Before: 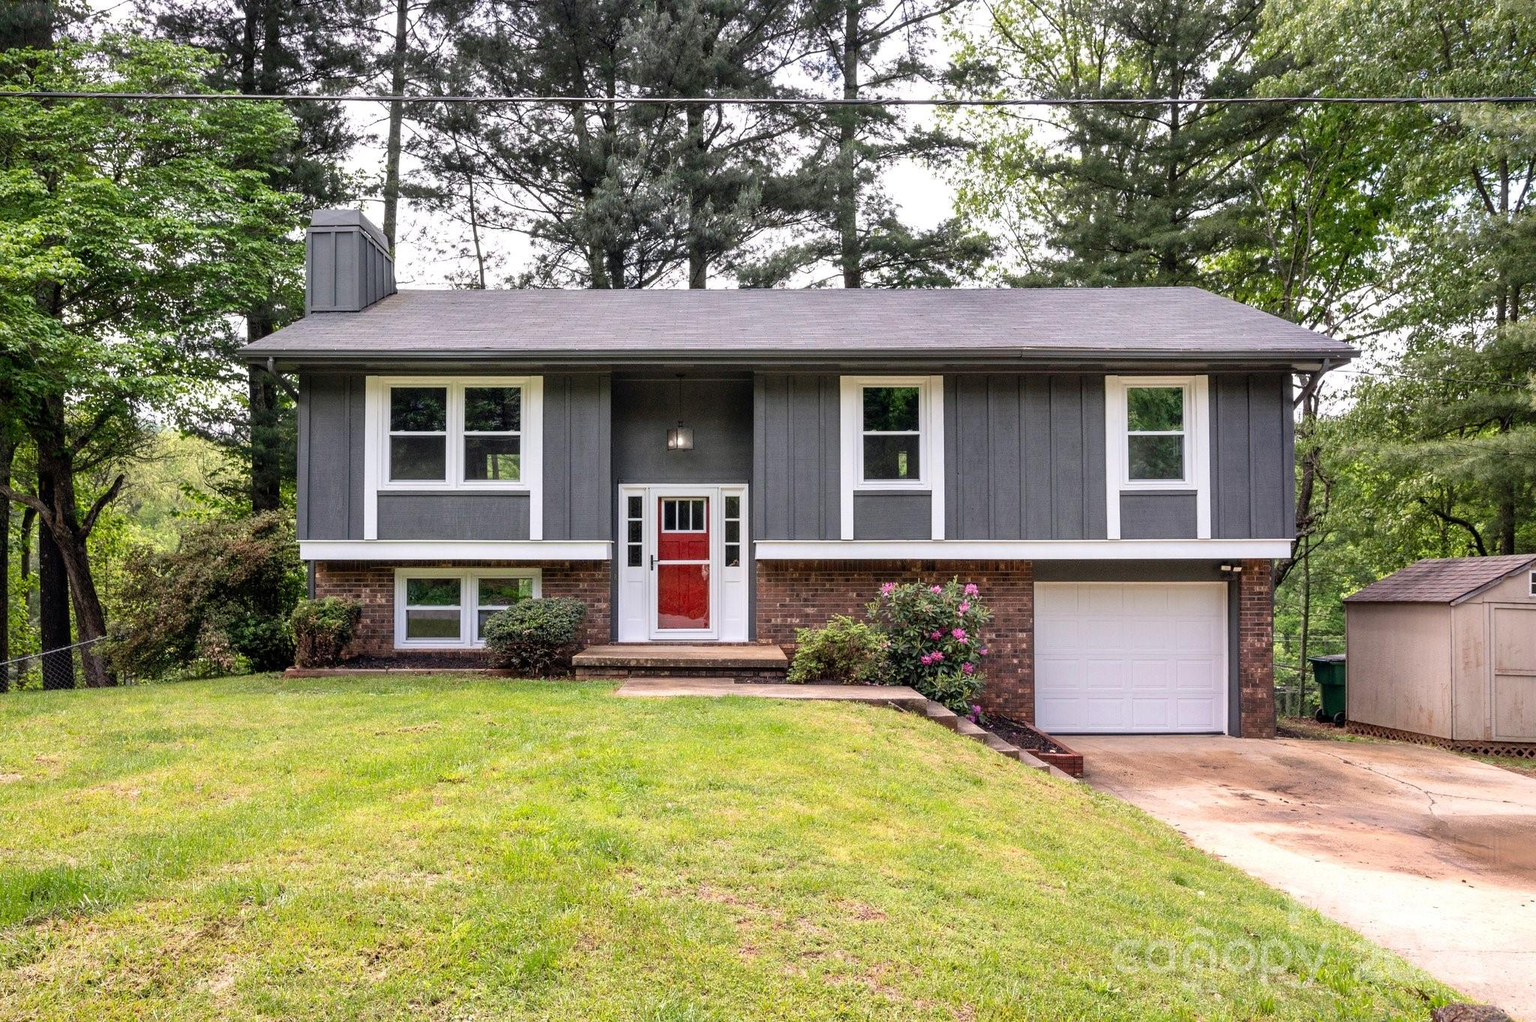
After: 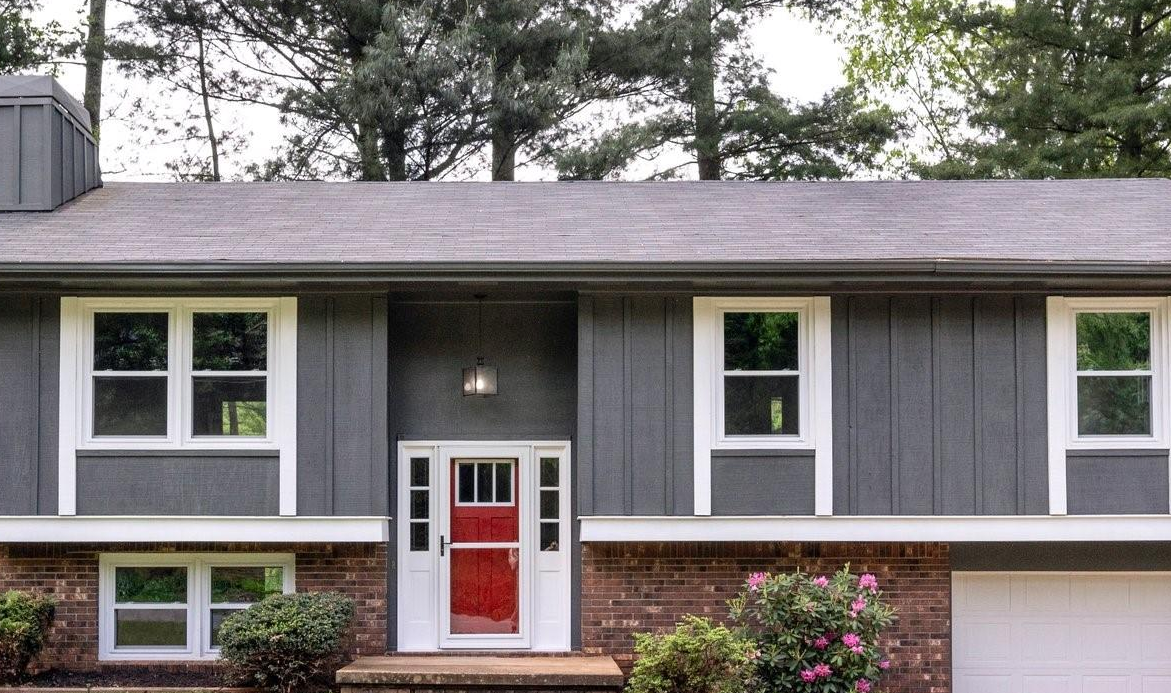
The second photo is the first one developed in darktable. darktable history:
crop: left 20.889%, top 14.996%, right 21.912%, bottom 34.099%
